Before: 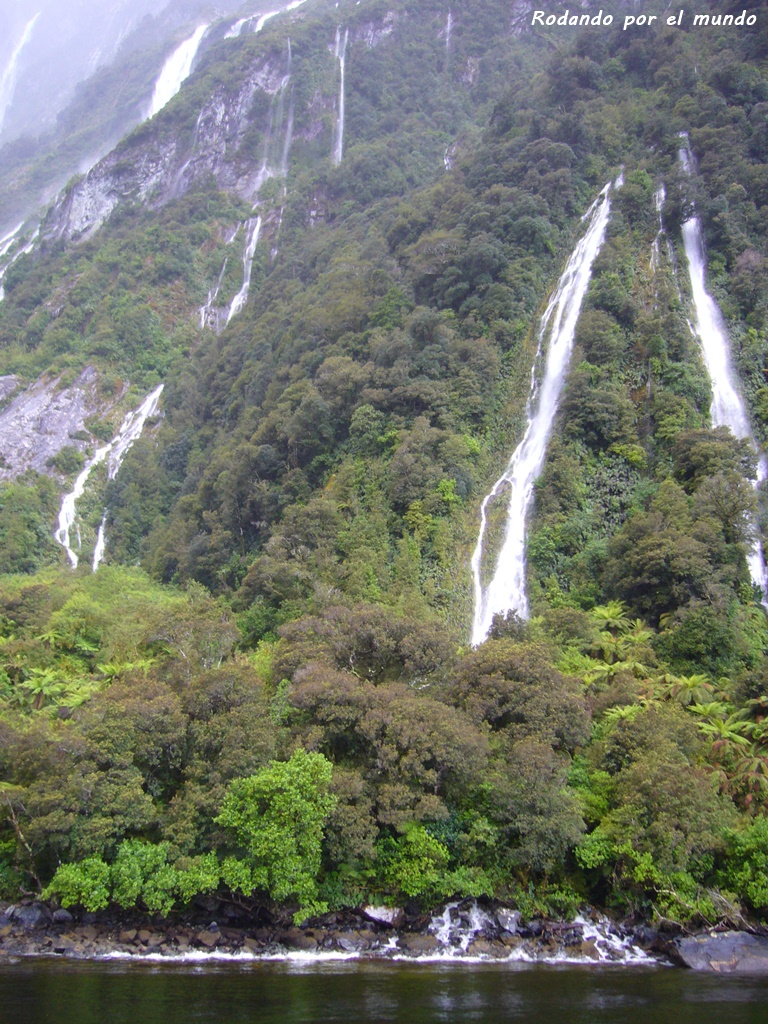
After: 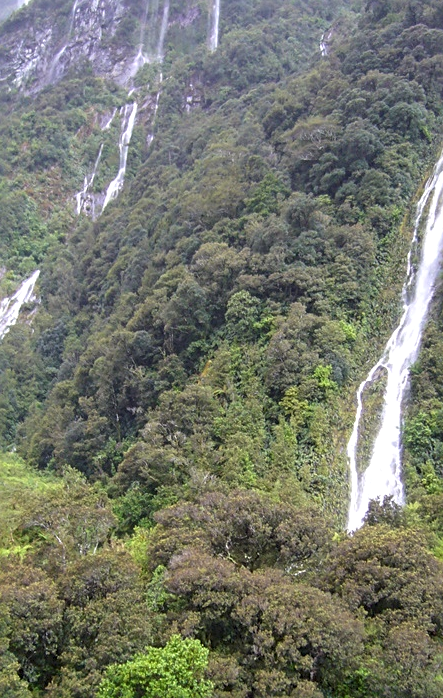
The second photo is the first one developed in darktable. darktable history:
local contrast: on, module defaults
sharpen: radius 2.767
crop: left 16.202%, top 11.208%, right 26.045%, bottom 20.557%
